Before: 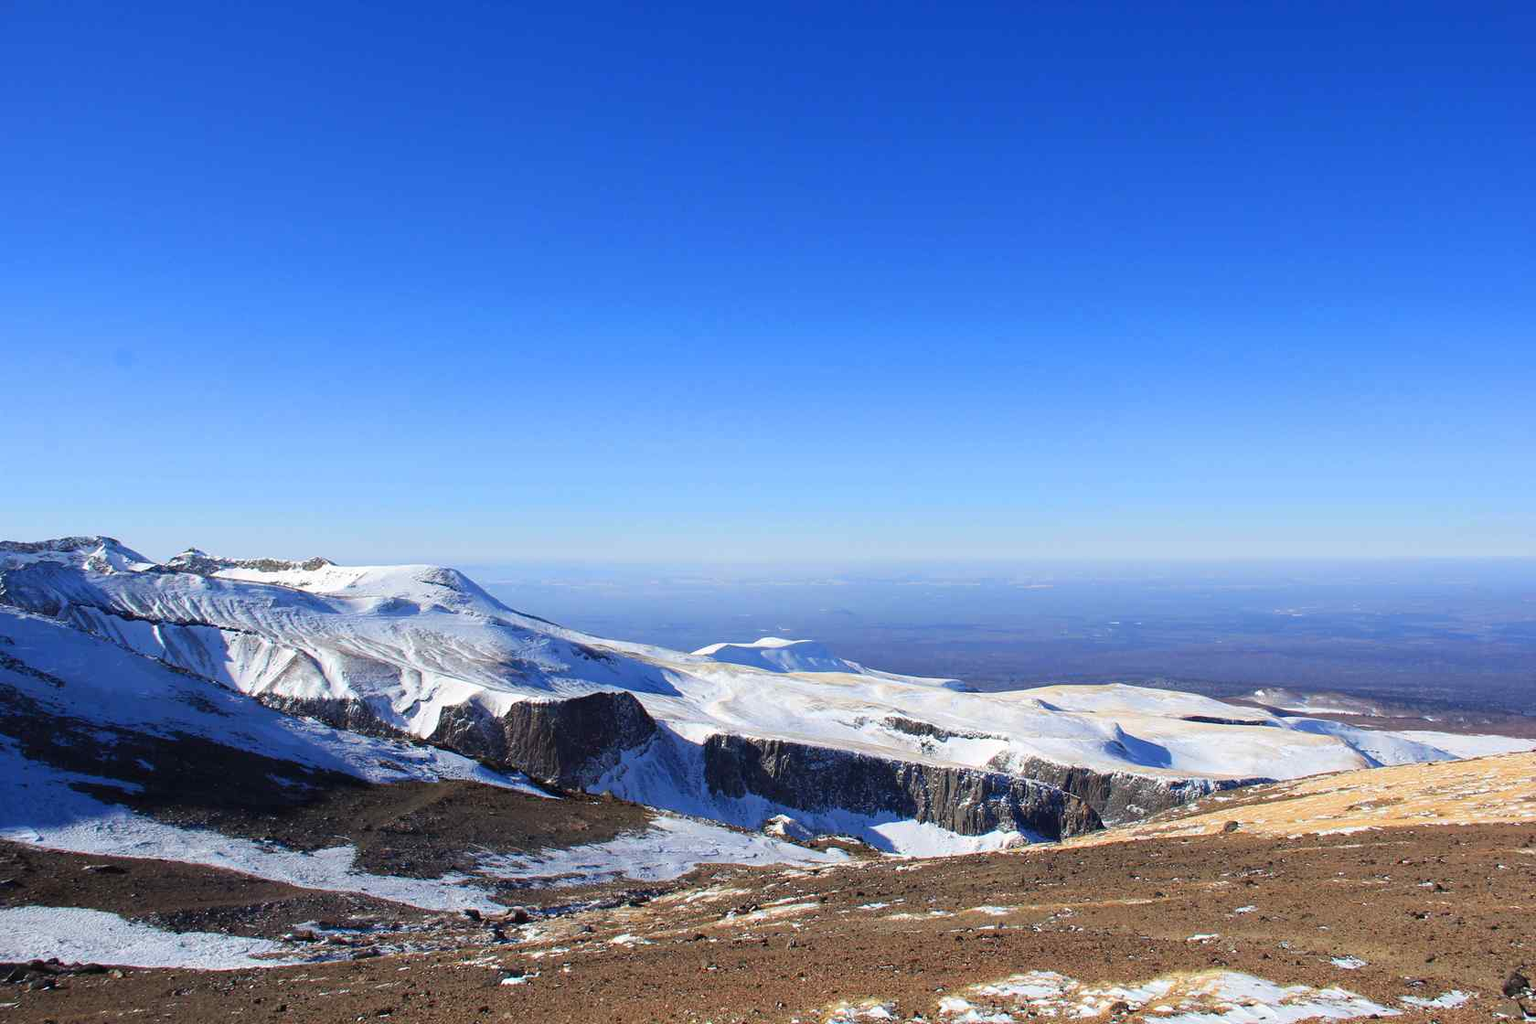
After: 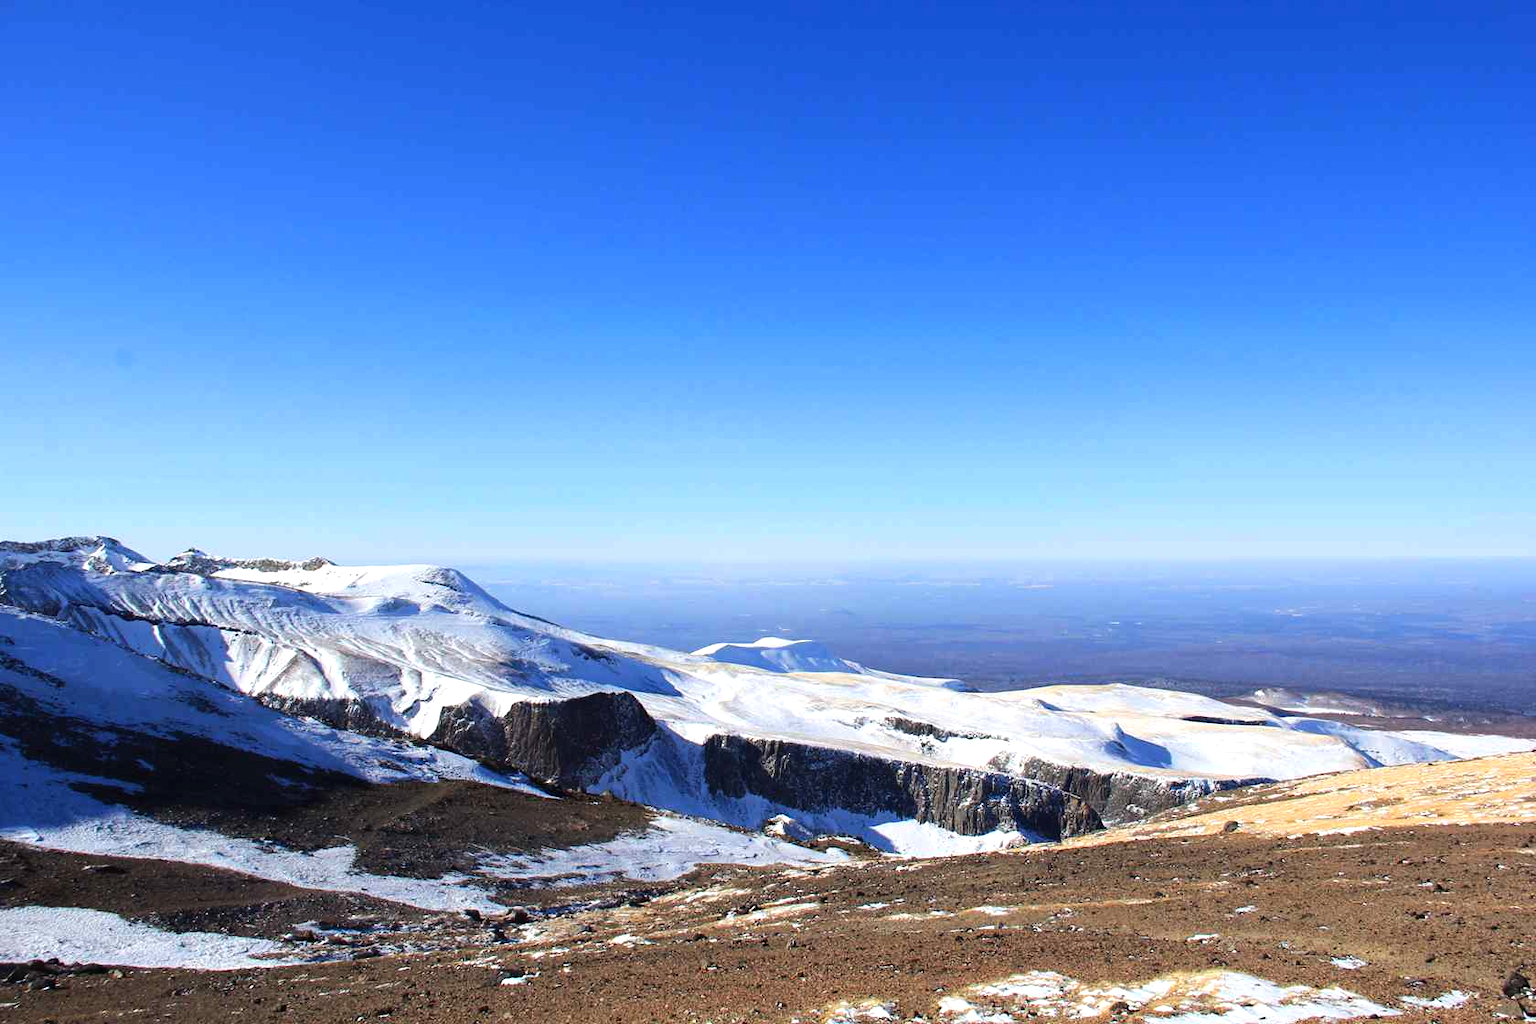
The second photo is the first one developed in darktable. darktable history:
tone equalizer: -8 EV -0.417 EV, -7 EV -0.389 EV, -6 EV -0.333 EV, -5 EV -0.222 EV, -3 EV 0.222 EV, -2 EV 0.333 EV, -1 EV 0.389 EV, +0 EV 0.417 EV, edges refinement/feathering 500, mask exposure compensation -1.57 EV, preserve details no
